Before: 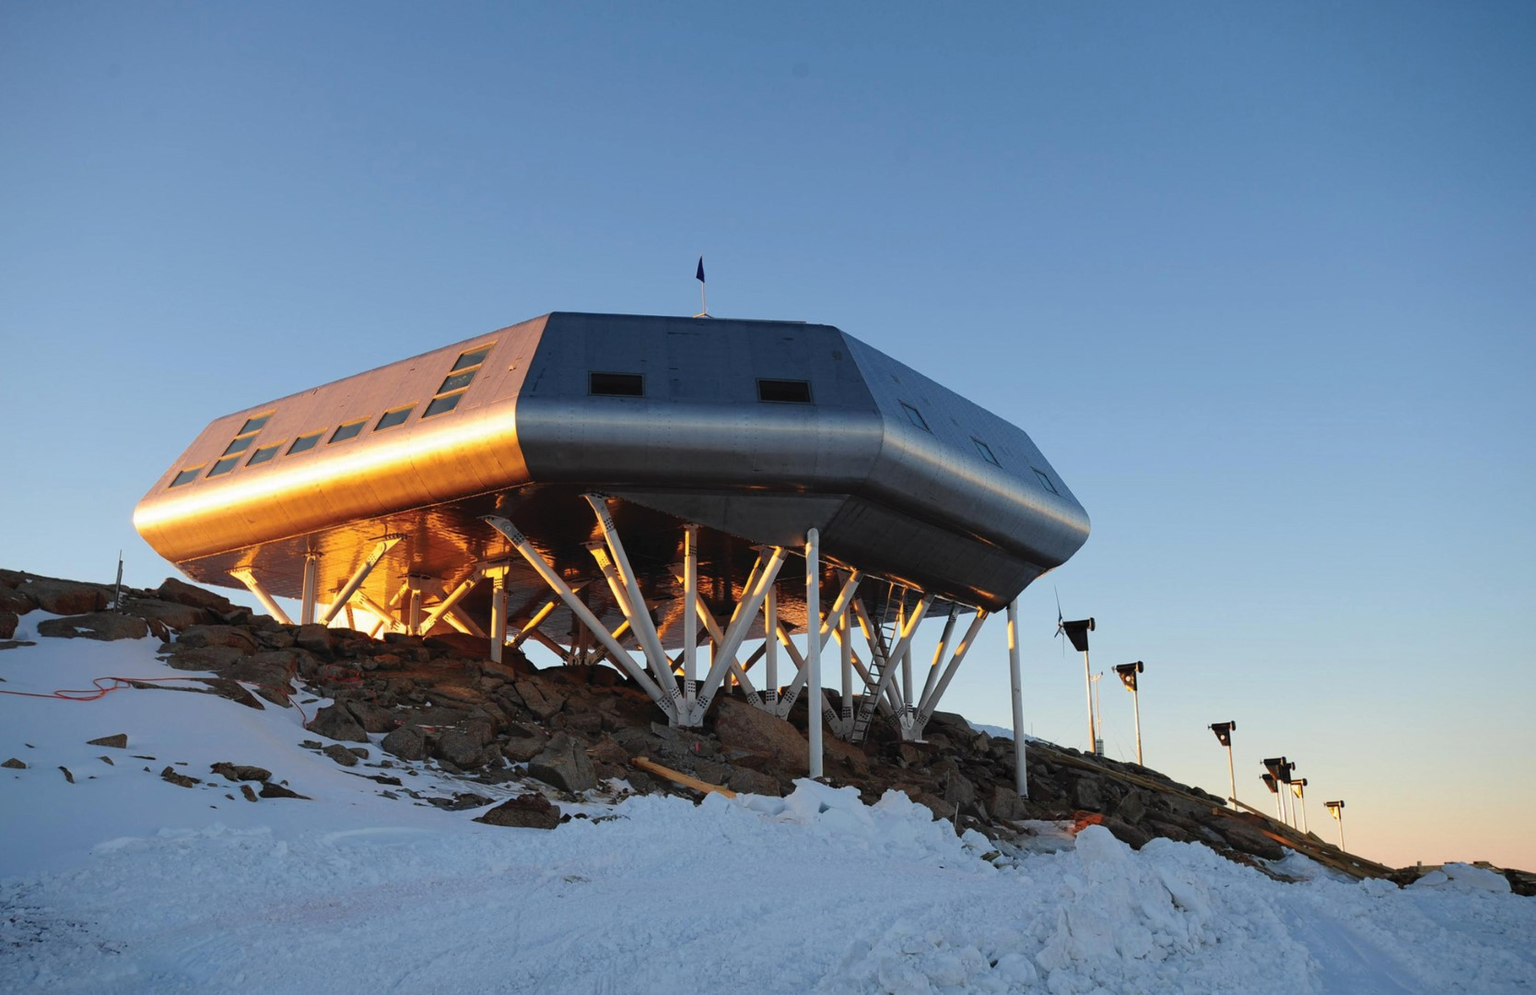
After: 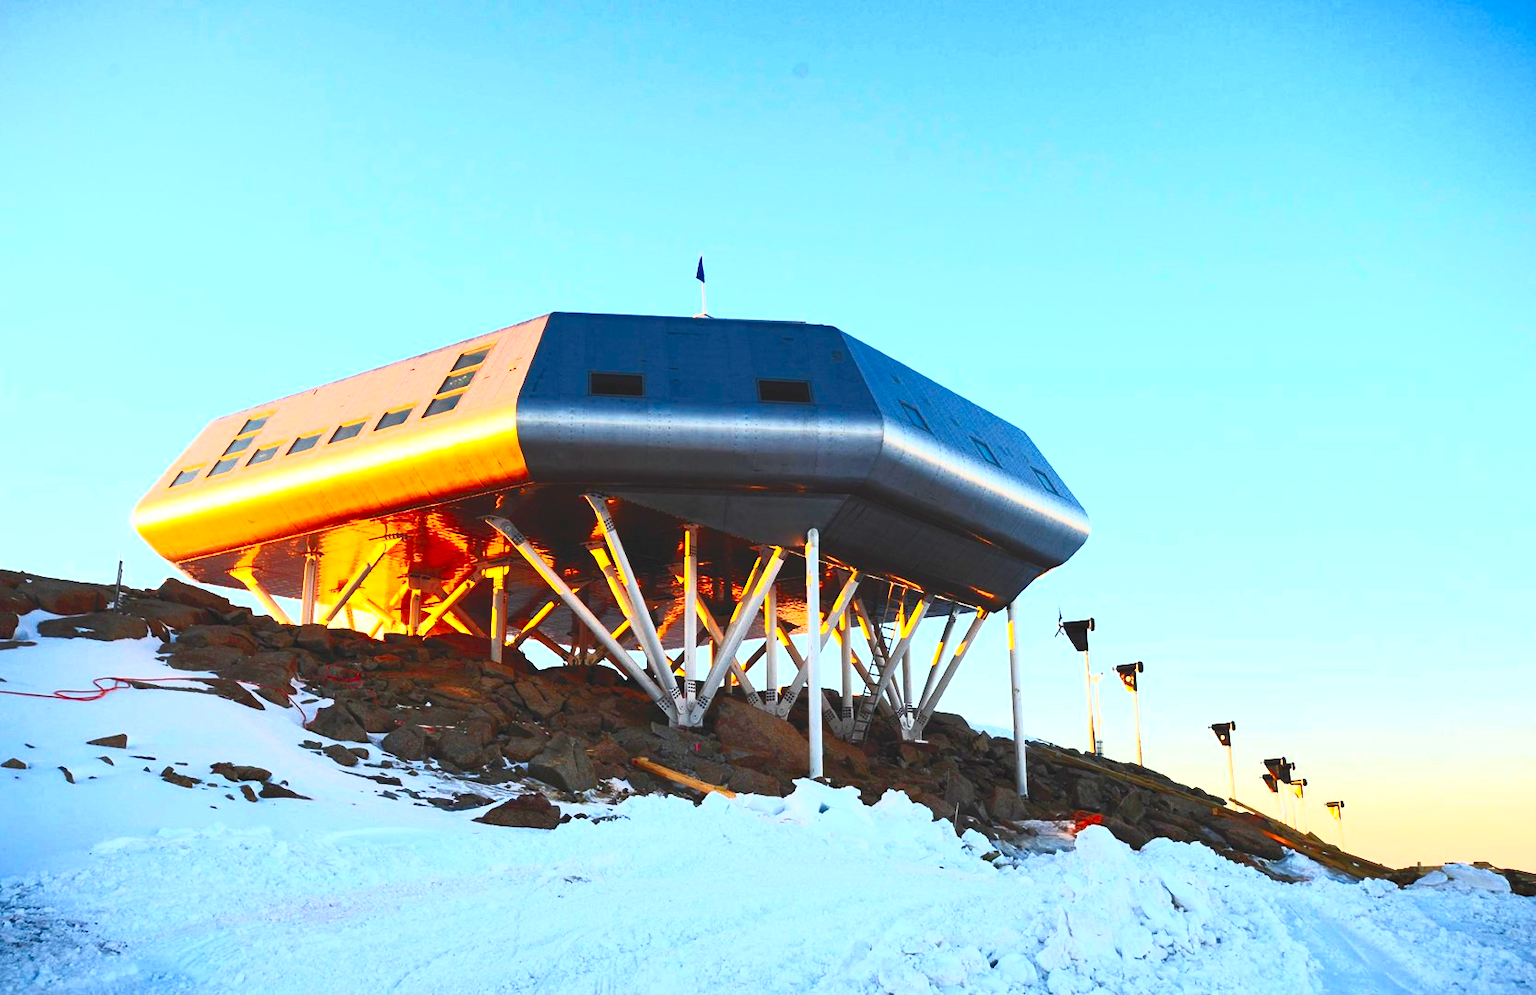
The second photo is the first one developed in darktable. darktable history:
contrast brightness saturation: contrast 0.994, brightness 0.987, saturation 0.988
